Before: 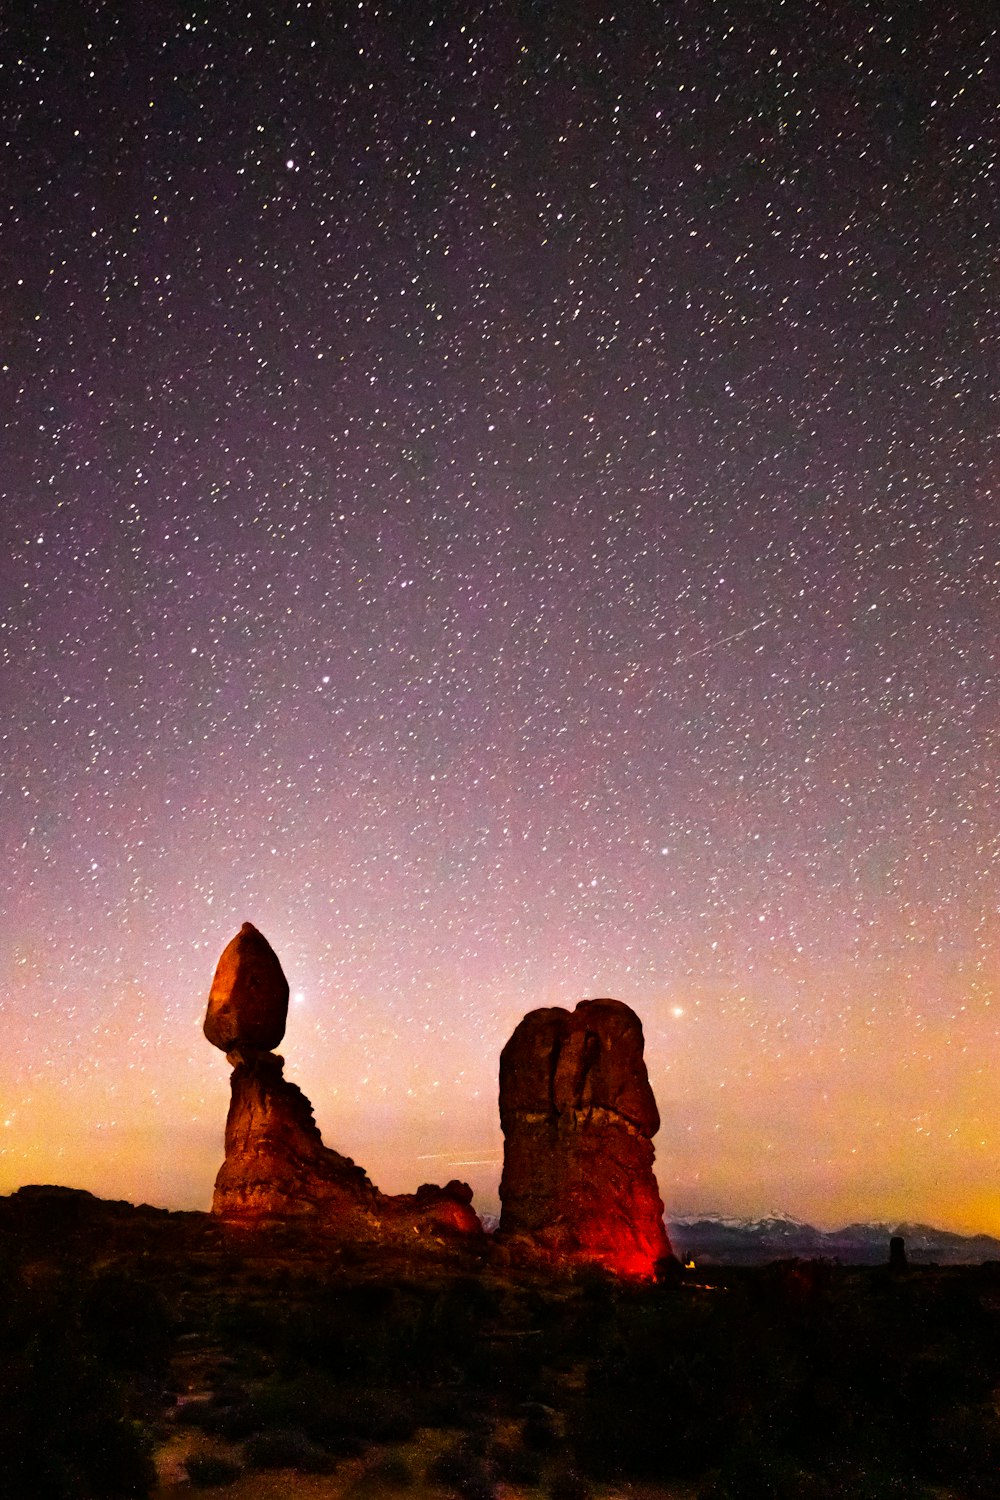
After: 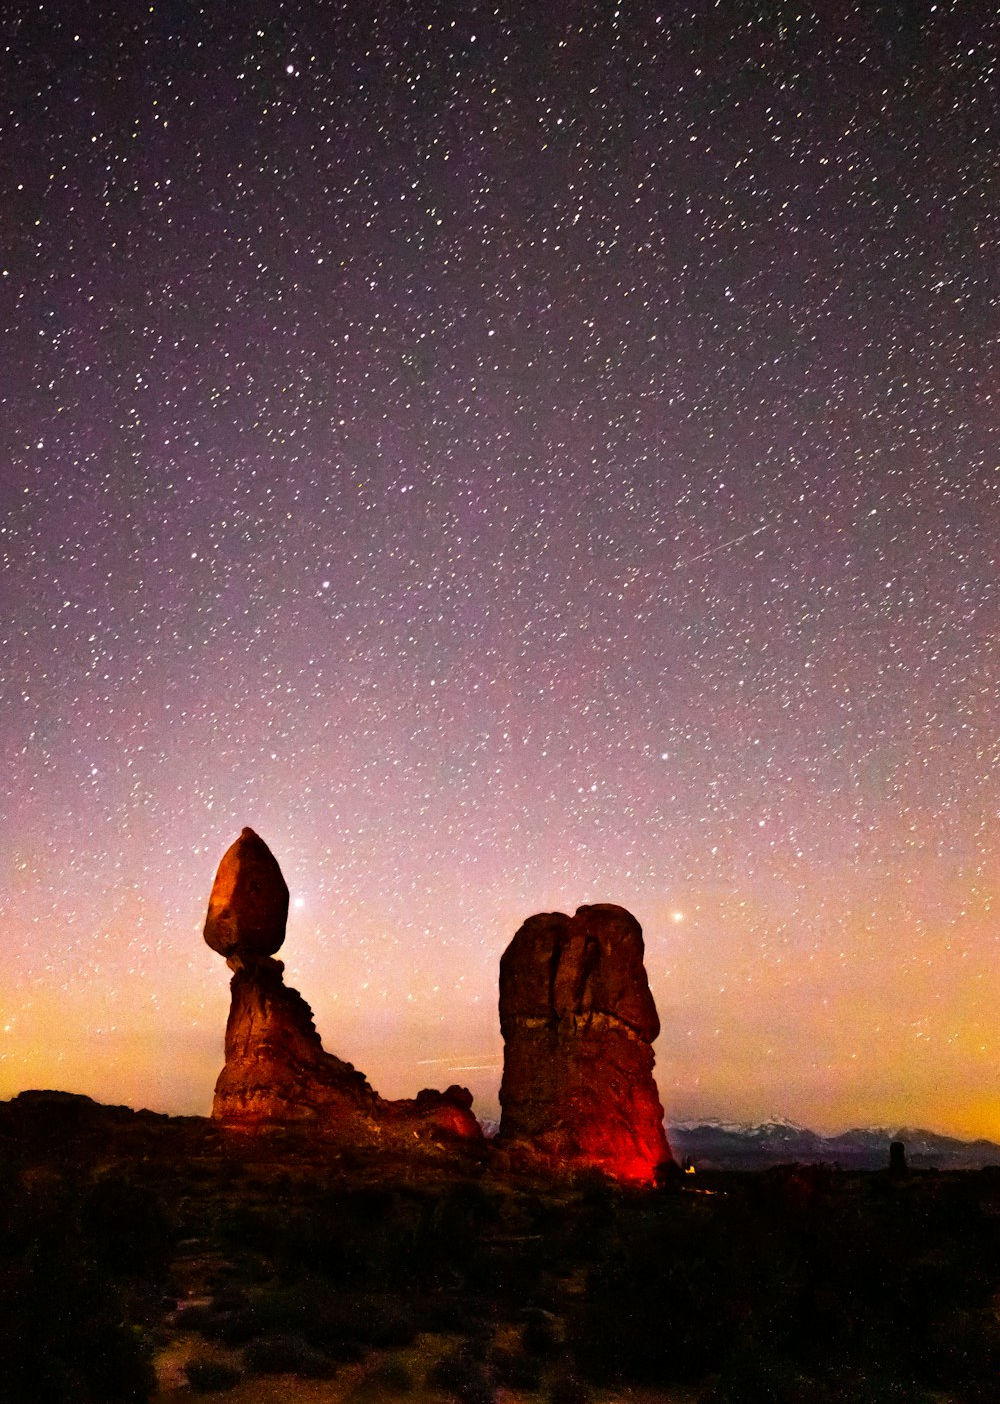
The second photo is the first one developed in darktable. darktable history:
crop and rotate: top 6.338%
